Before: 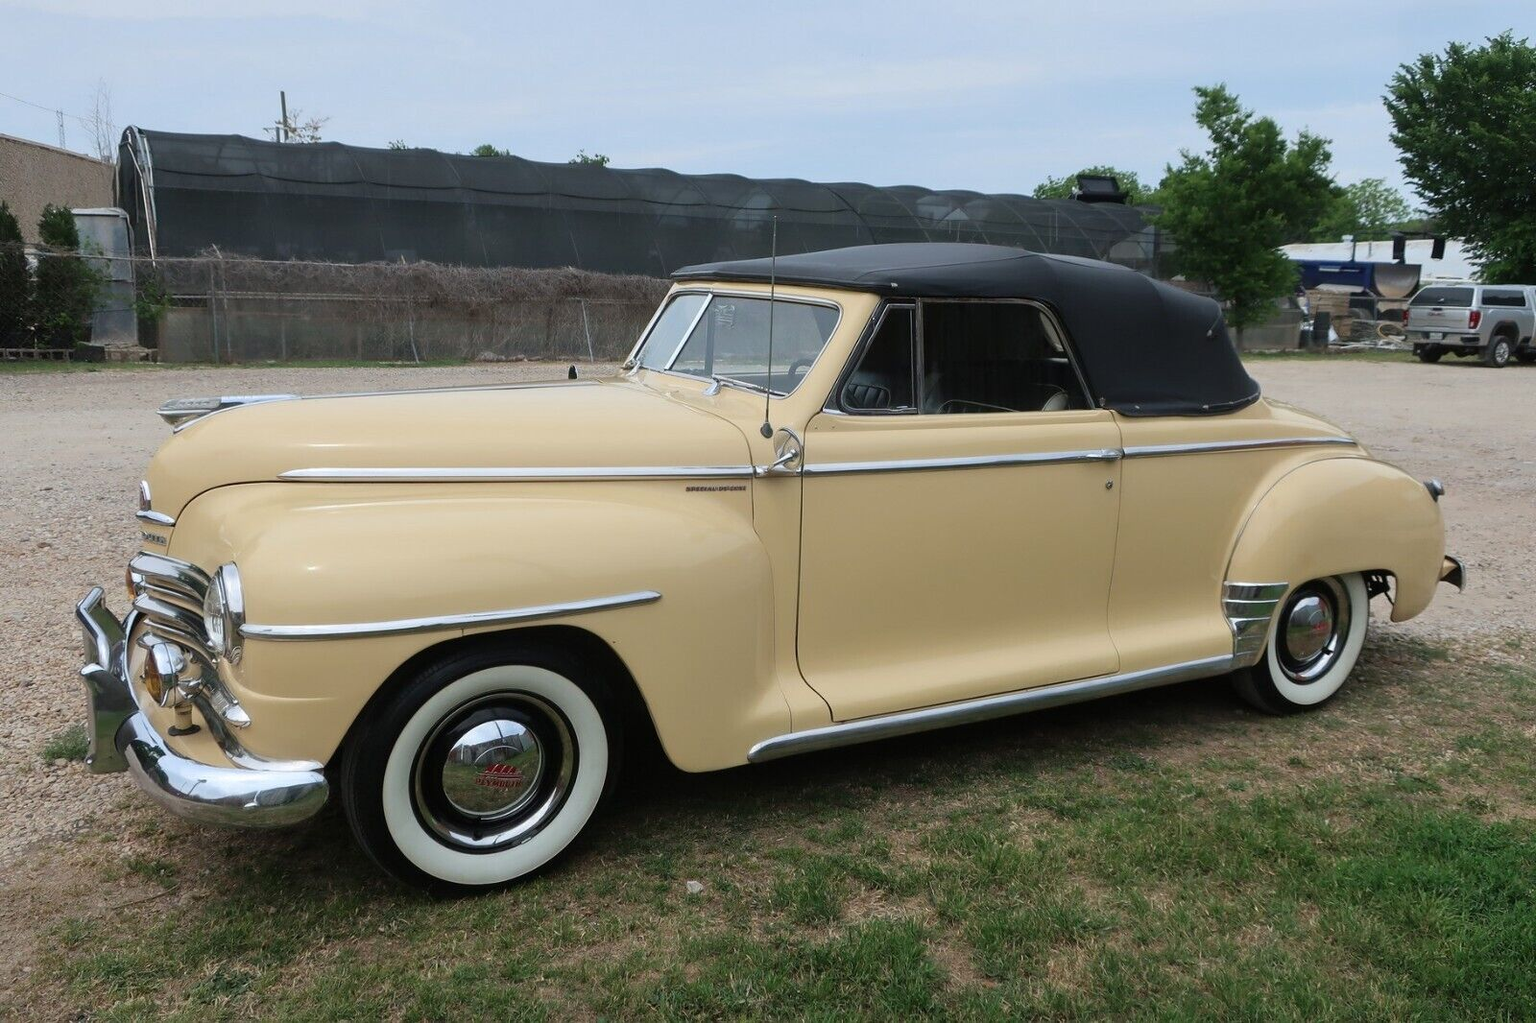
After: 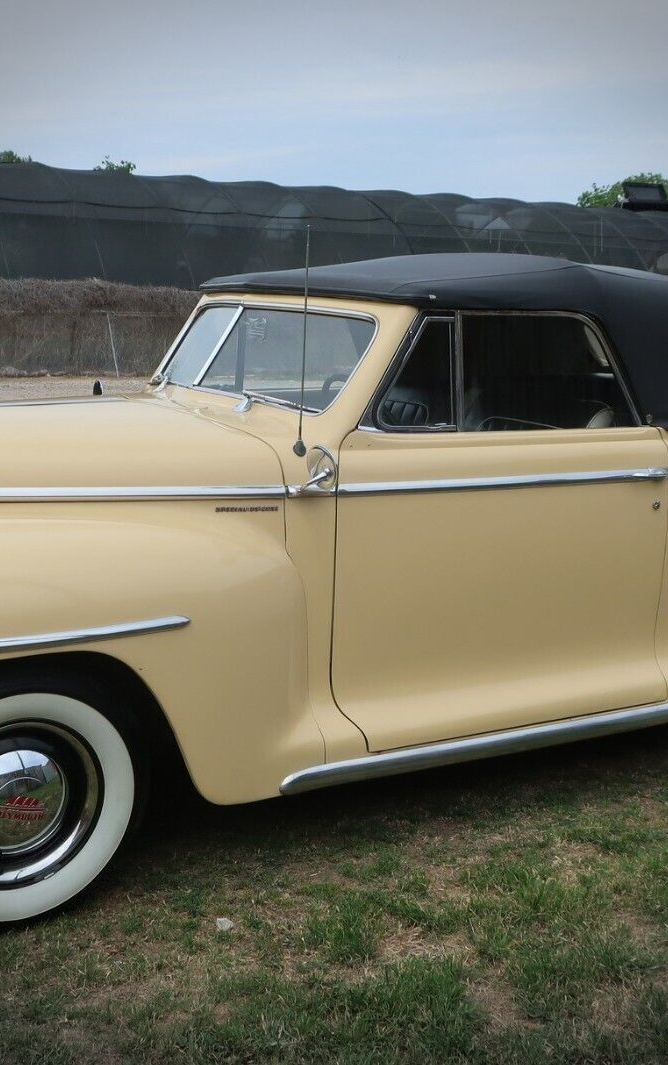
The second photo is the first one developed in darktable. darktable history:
vignetting: width/height ratio 1.09, dithering 8-bit output
crop: left 31.24%, right 26.986%
